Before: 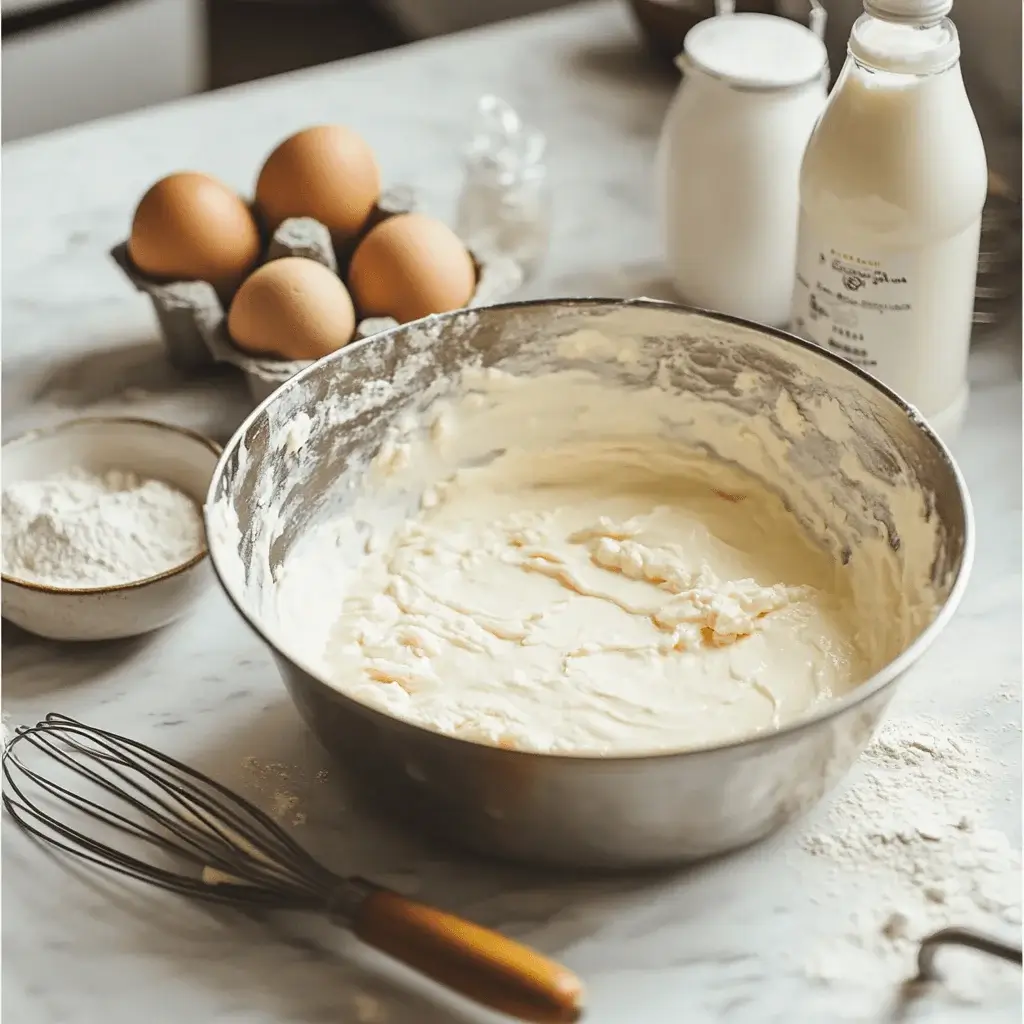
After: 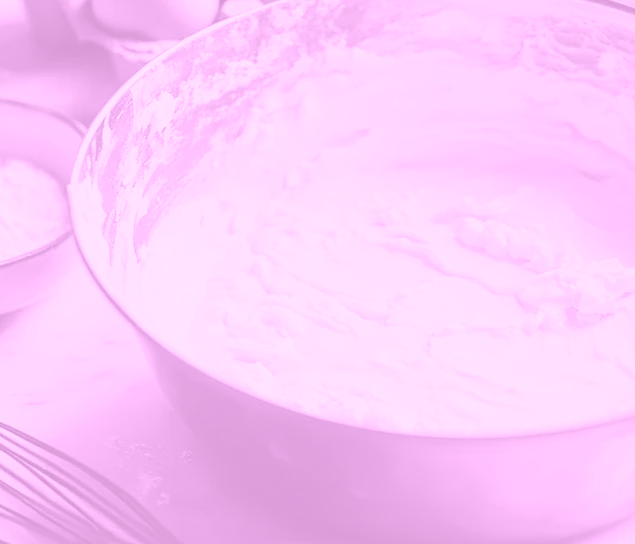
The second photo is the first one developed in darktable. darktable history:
crop: left 13.312%, top 31.28%, right 24.627%, bottom 15.582%
colorize: hue 331.2°, saturation 75%, source mix 30.28%, lightness 70.52%, version 1
